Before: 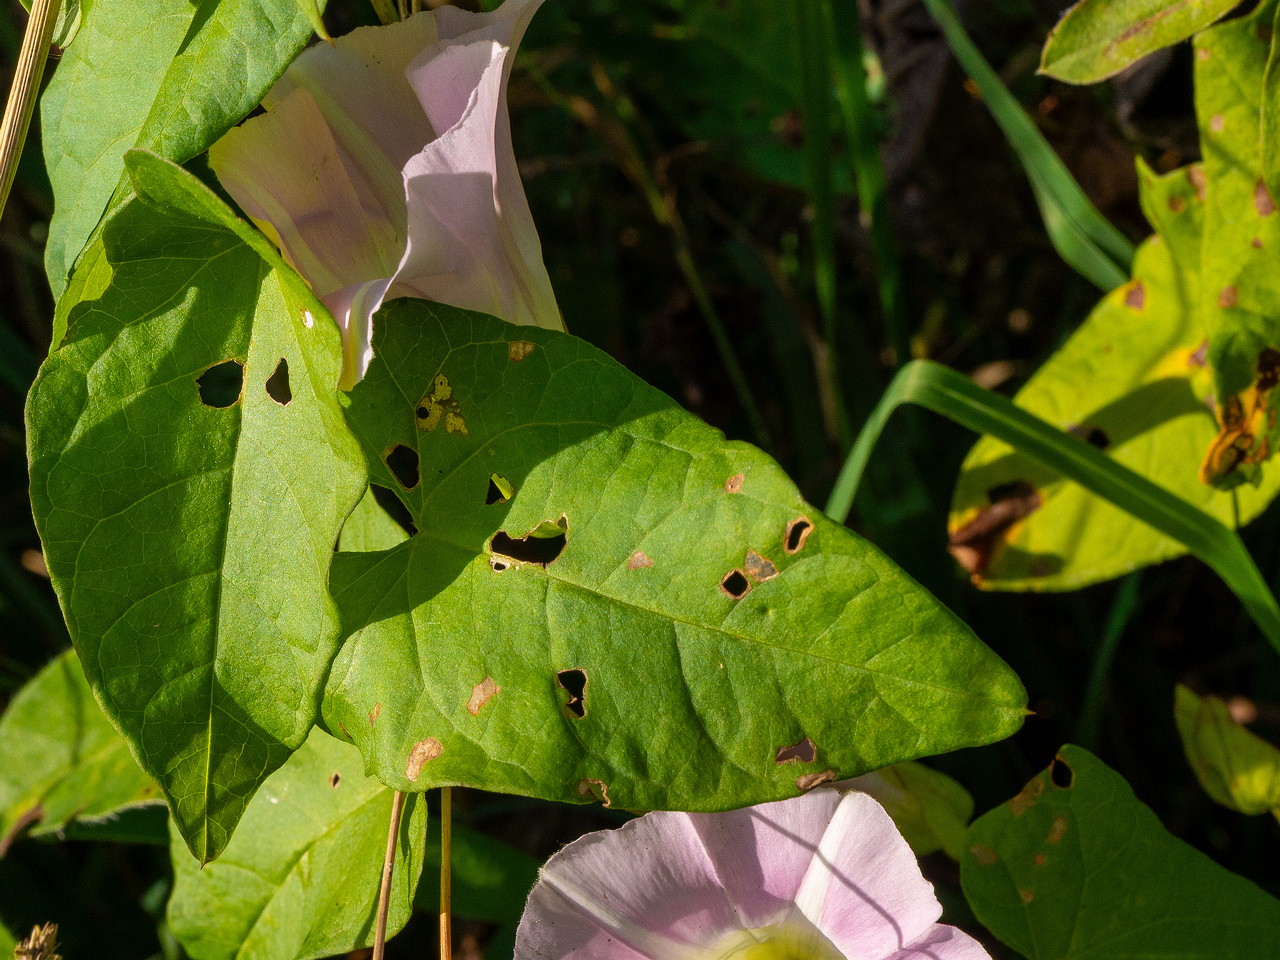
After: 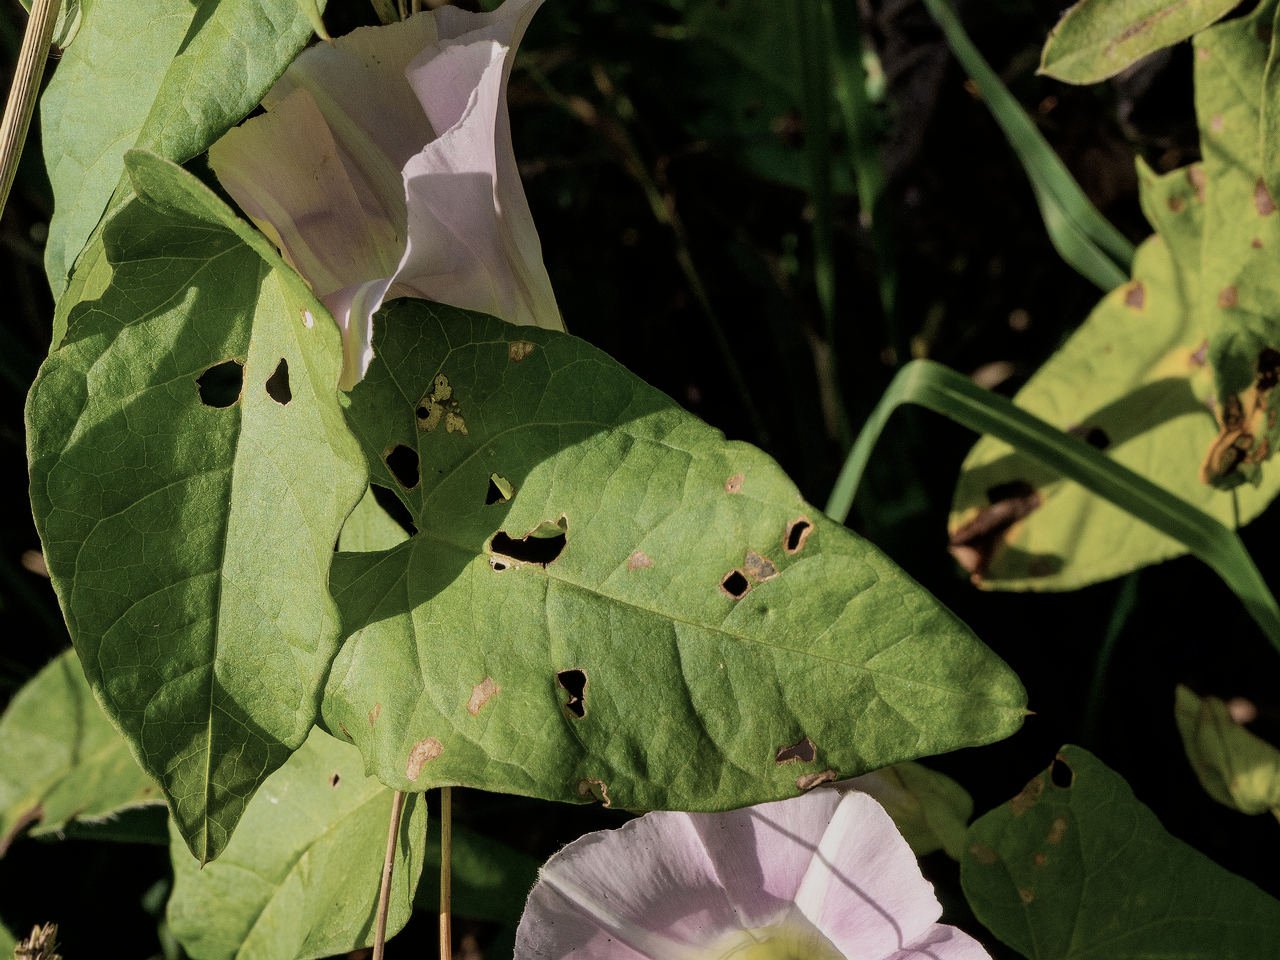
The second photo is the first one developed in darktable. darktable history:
filmic rgb: black relative exposure -7.82 EV, white relative exposure 4.29 EV, hardness 3.86, color science v6 (2022)
contrast brightness saturation: contrast 0.1, saturation -0.36
